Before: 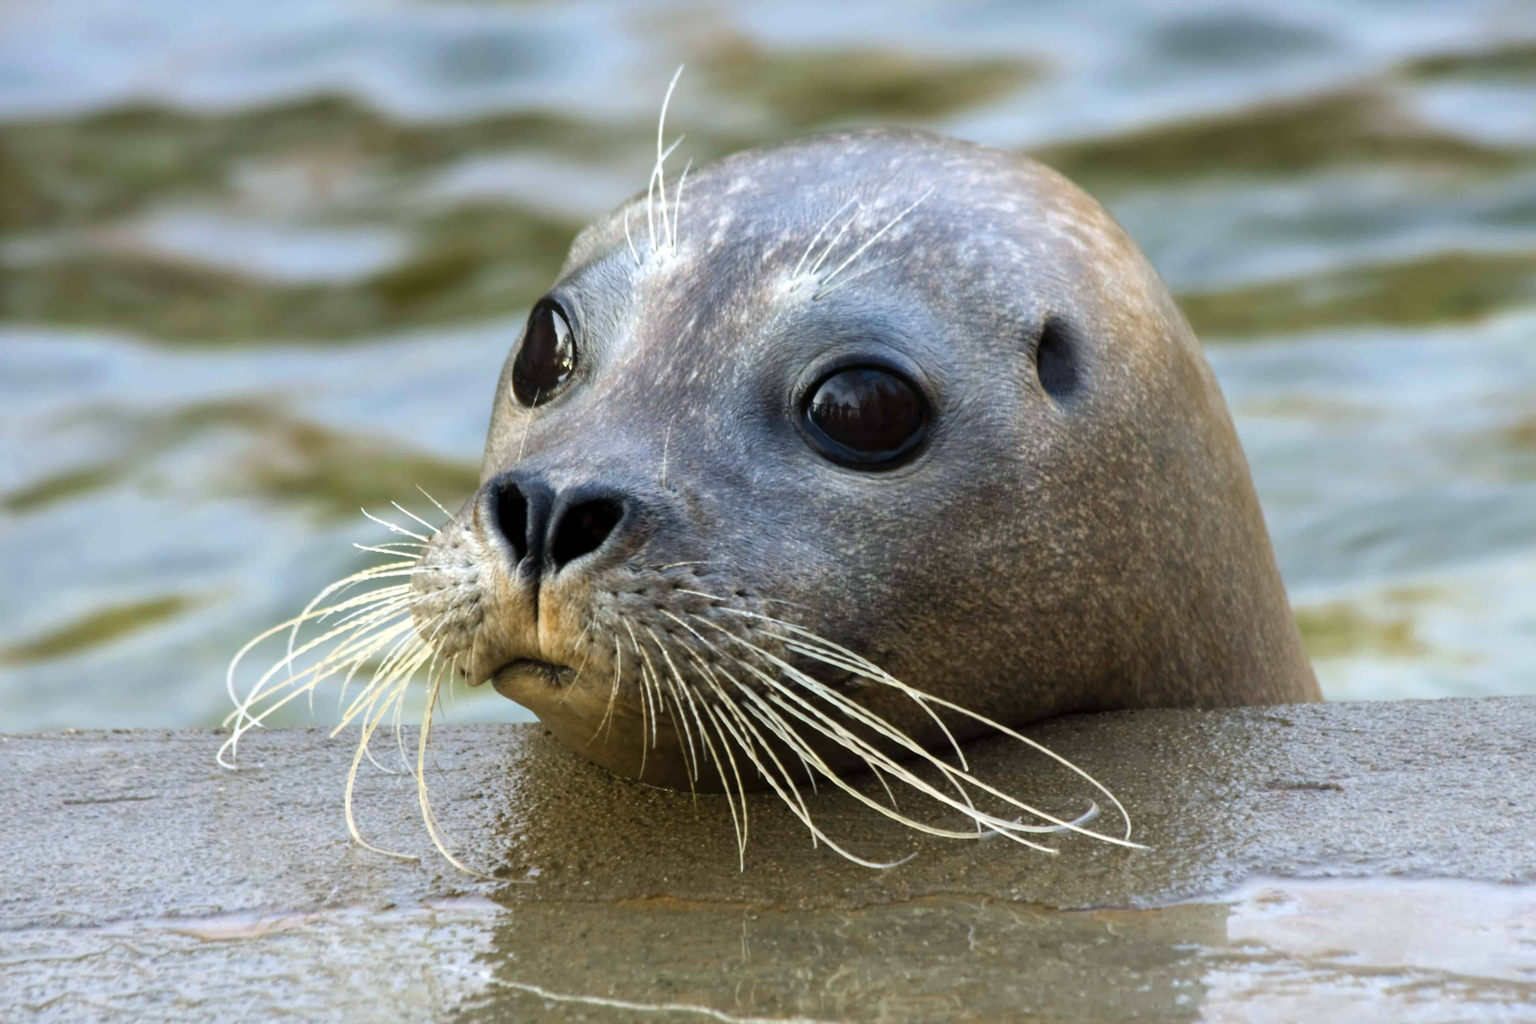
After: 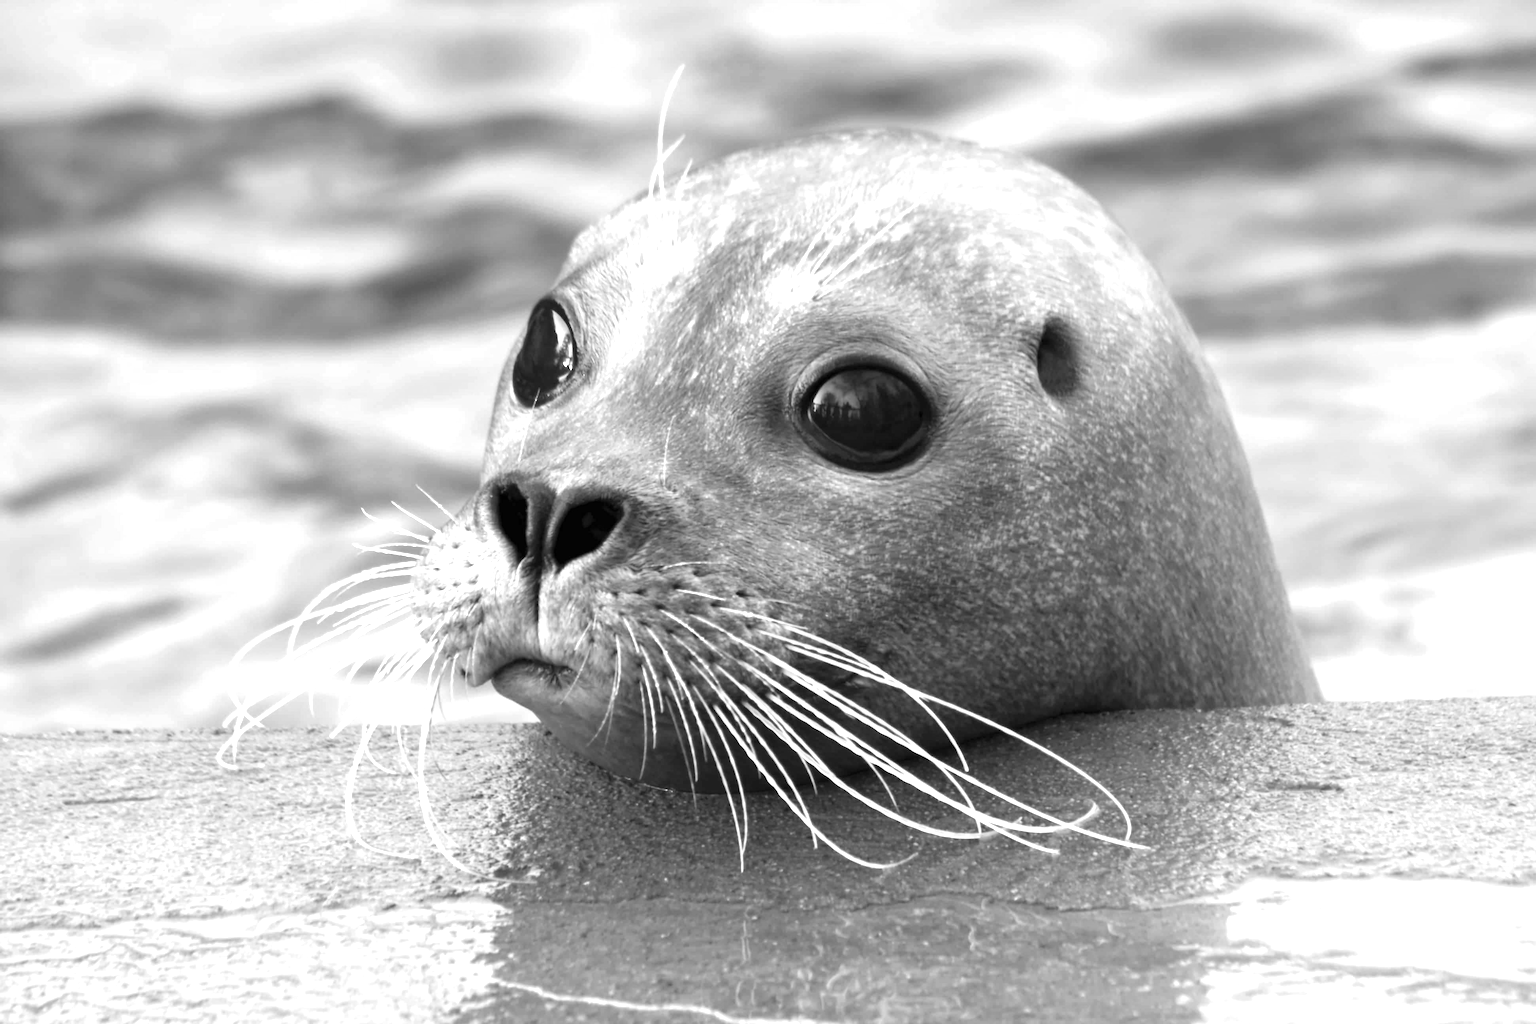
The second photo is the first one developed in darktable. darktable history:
monochrome: a -71.75, b 75.82
color balance rgb: perceptual saturation grading › global saturation 20%, perceptual saturation grading › highlights -25%, perceptual saturation grading › shadows 25%
exposure: black level correction 0, exposure 1.1 EV, compensate exposure bias true, compensate highlight preservation false
